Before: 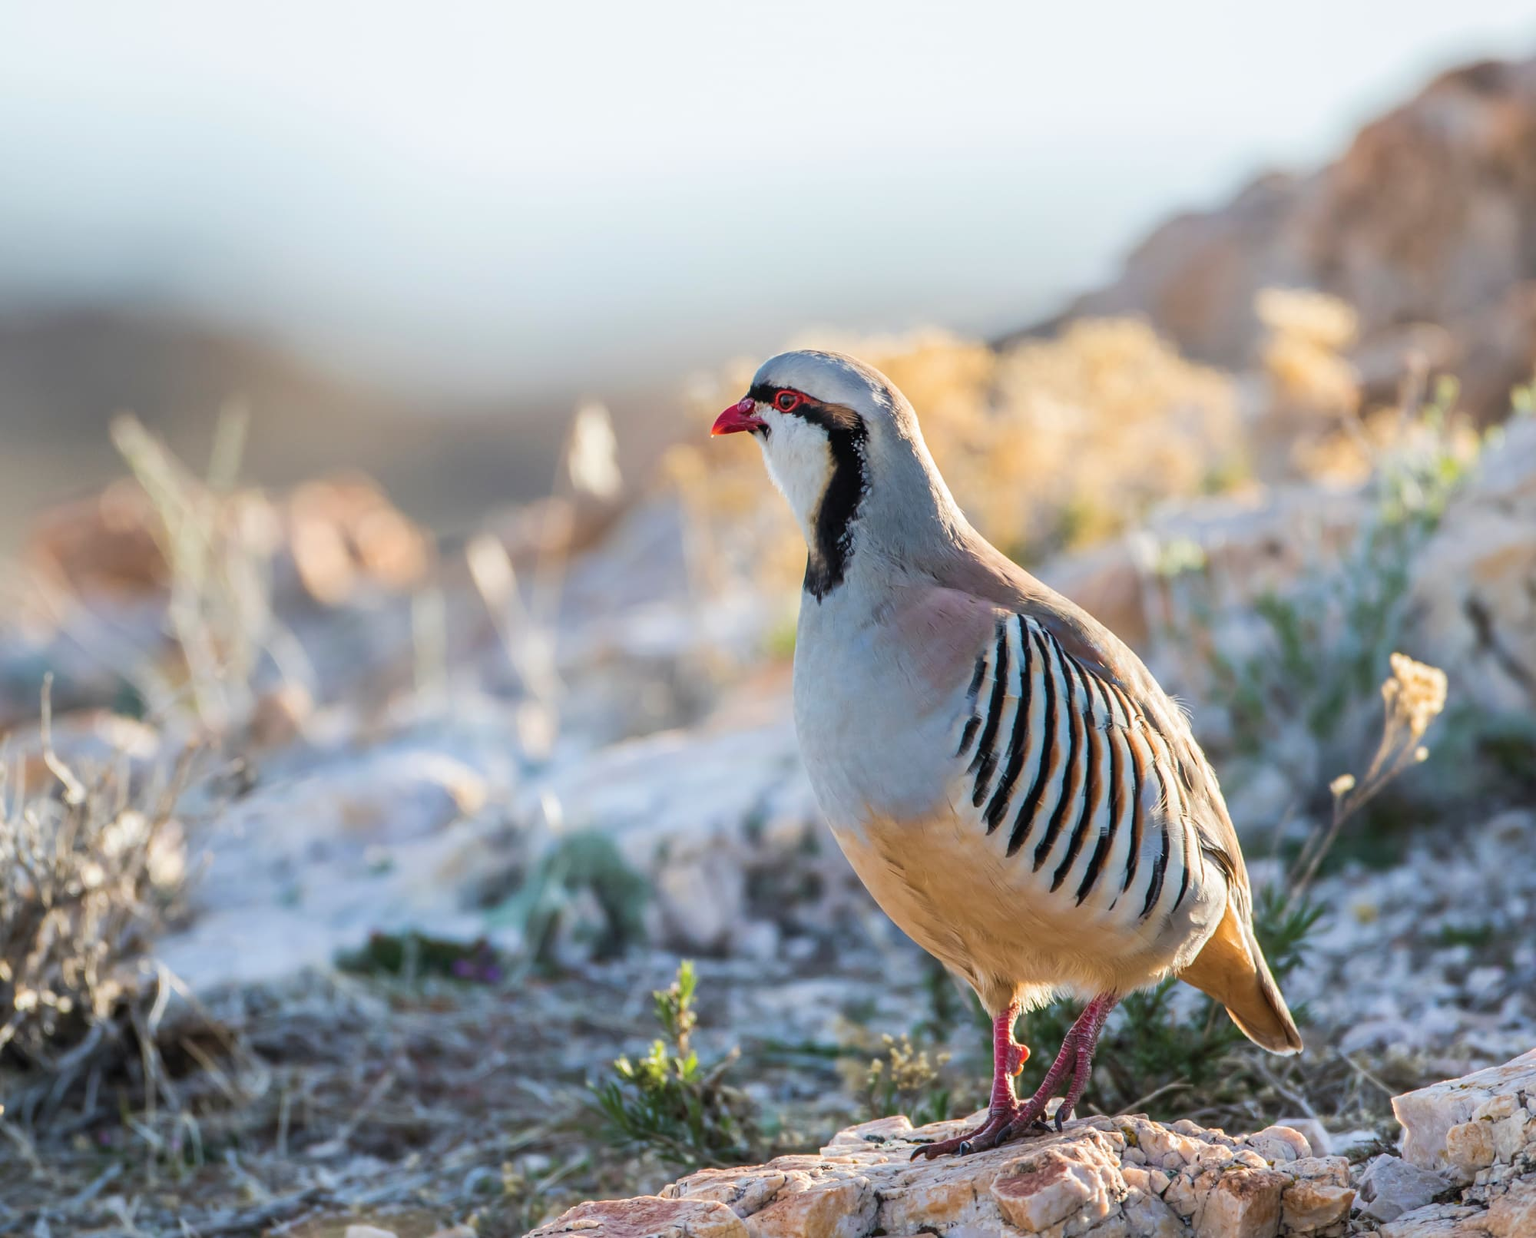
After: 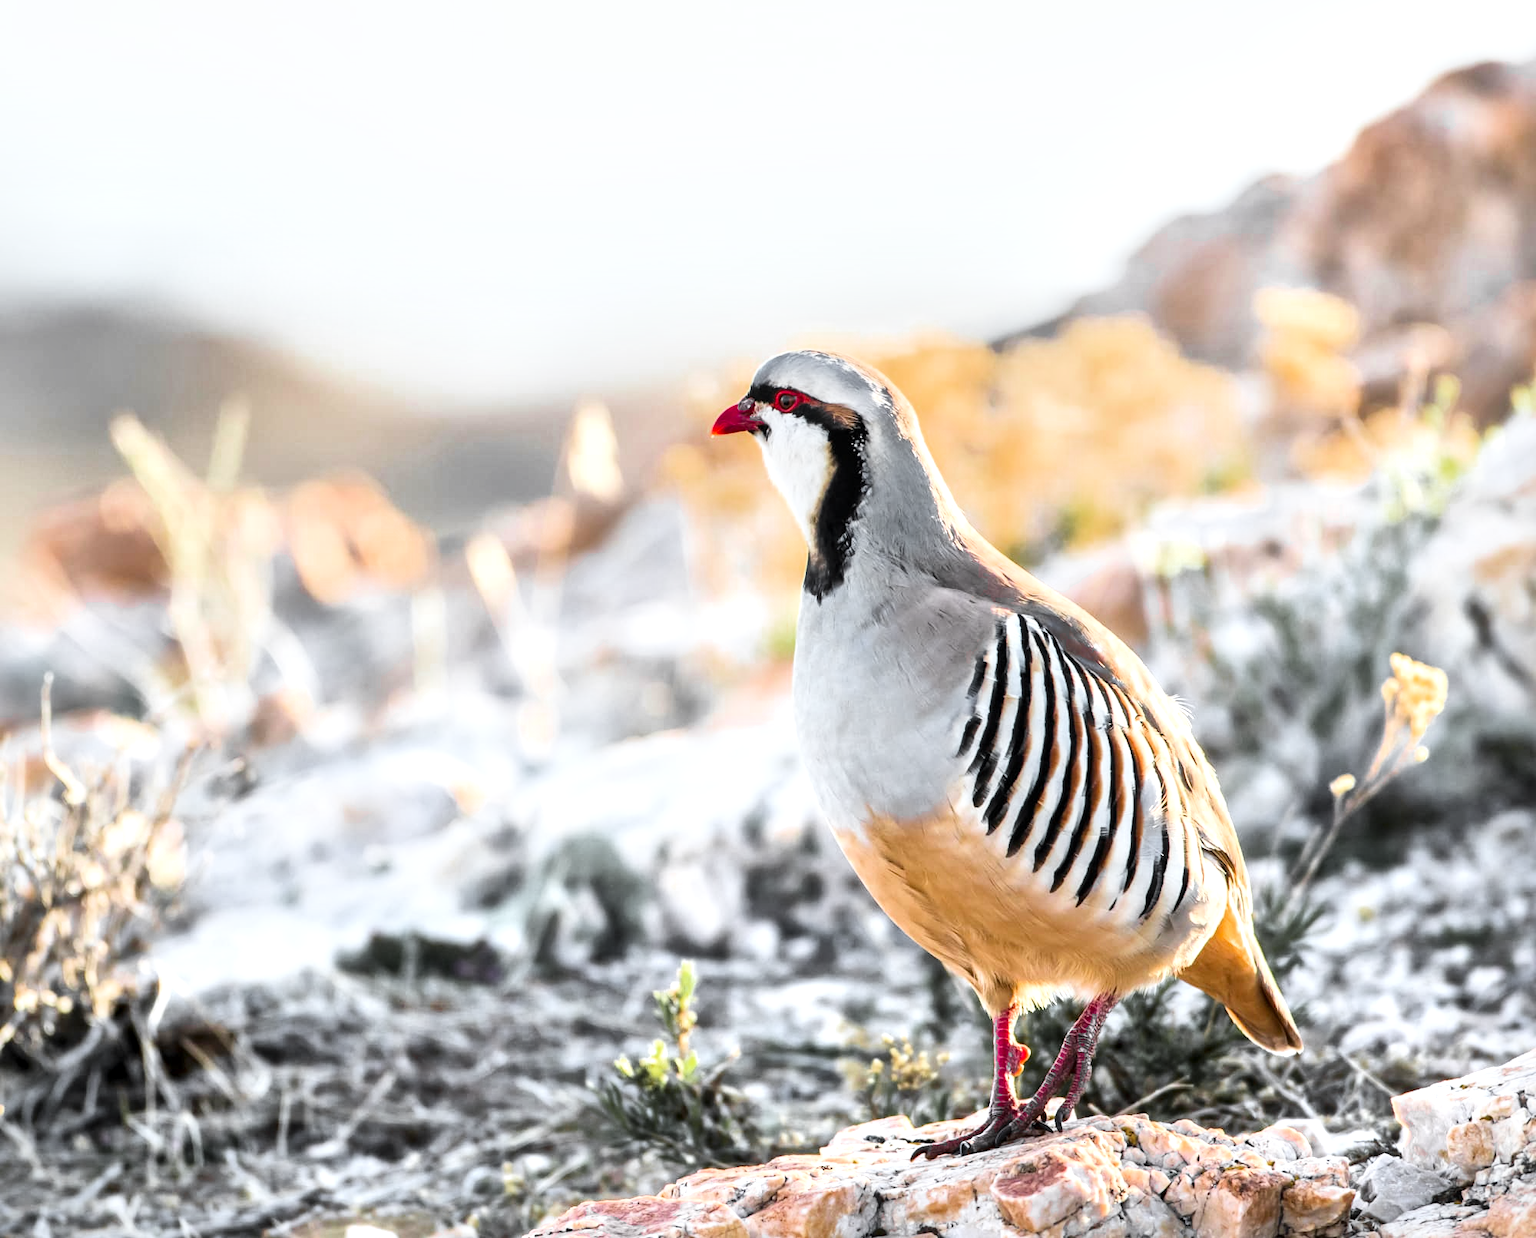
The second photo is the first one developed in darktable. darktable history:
local contrast: mode bilateral grid, contrast 70, coarseness 75, detail 180%, midtone range 0.2
color zones: curves: ch0 [(0.004, 0.388) (0.125, 0.392) (0.25, 0.404) (0.375, 0.5) (0.5, 0.5) (0.625, 0.5) (0.75, 0.5) (0.875, 0.5)]; ch1 [(0, 0.5) (0.125, 0.5) (0.25, 0.5) (0.375, 0.124) (0.524, 0.124) (0.645, 0.128) (0.789, 0.132) (0.914, 0.096) (0.998, 0.068)]
base curve: curves: ch0 [(0, 0) (0.018, 0.026) (0.143, 0.37) (0.33, 0.731) (0.458, 0.853) (0.735, 0.965) (0.905, 0.986) (1, 1)]
